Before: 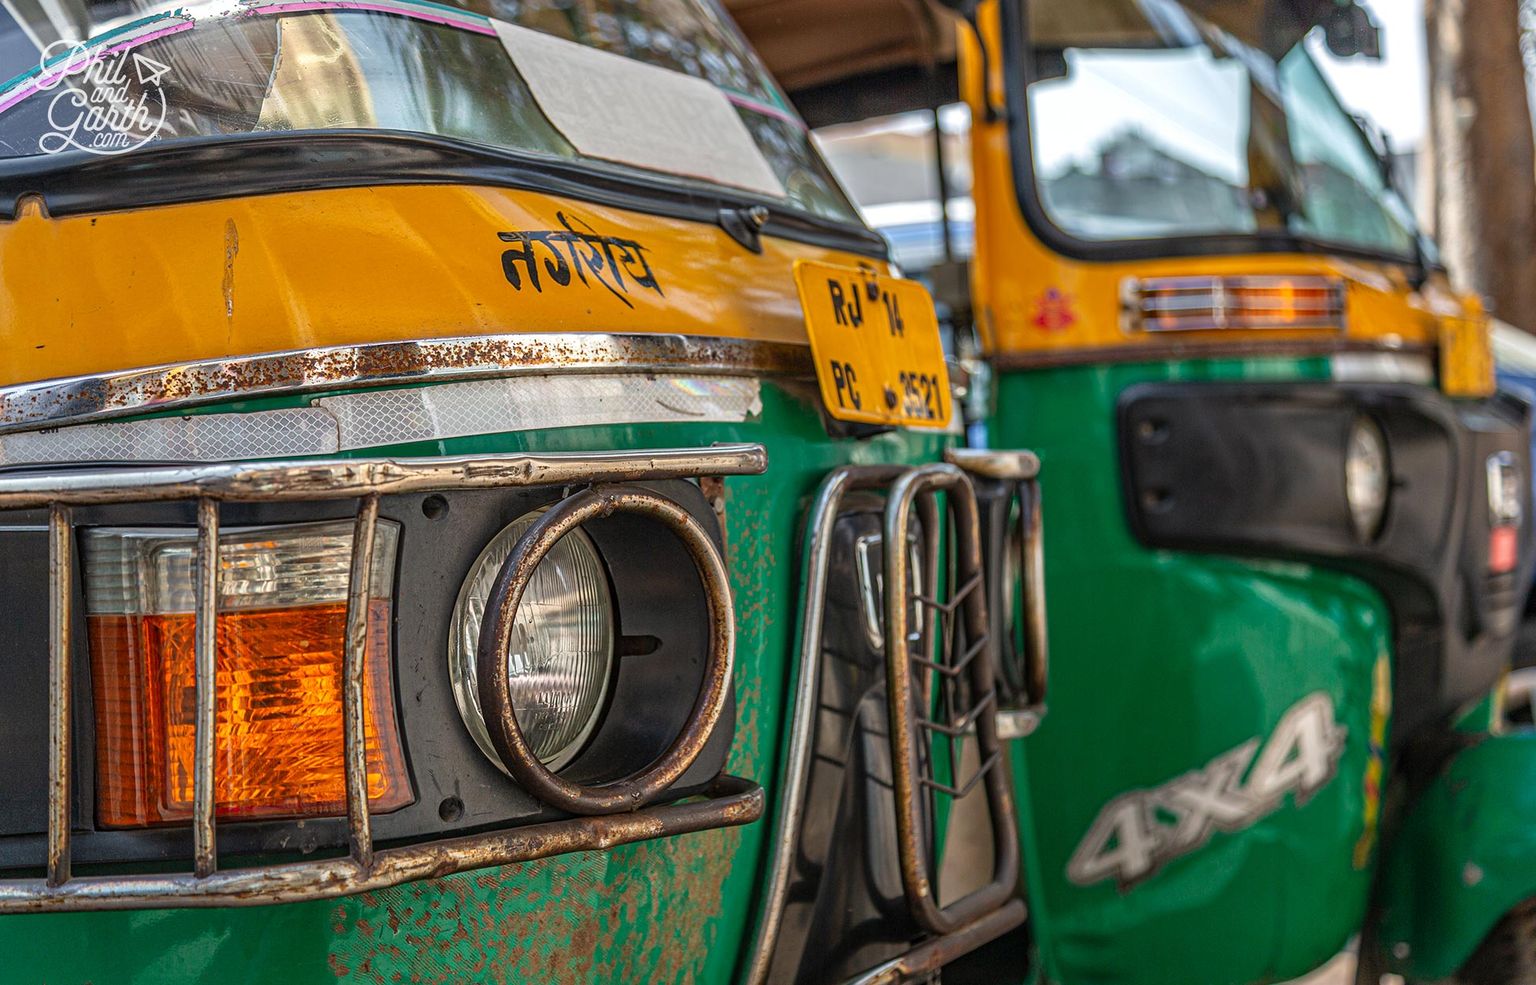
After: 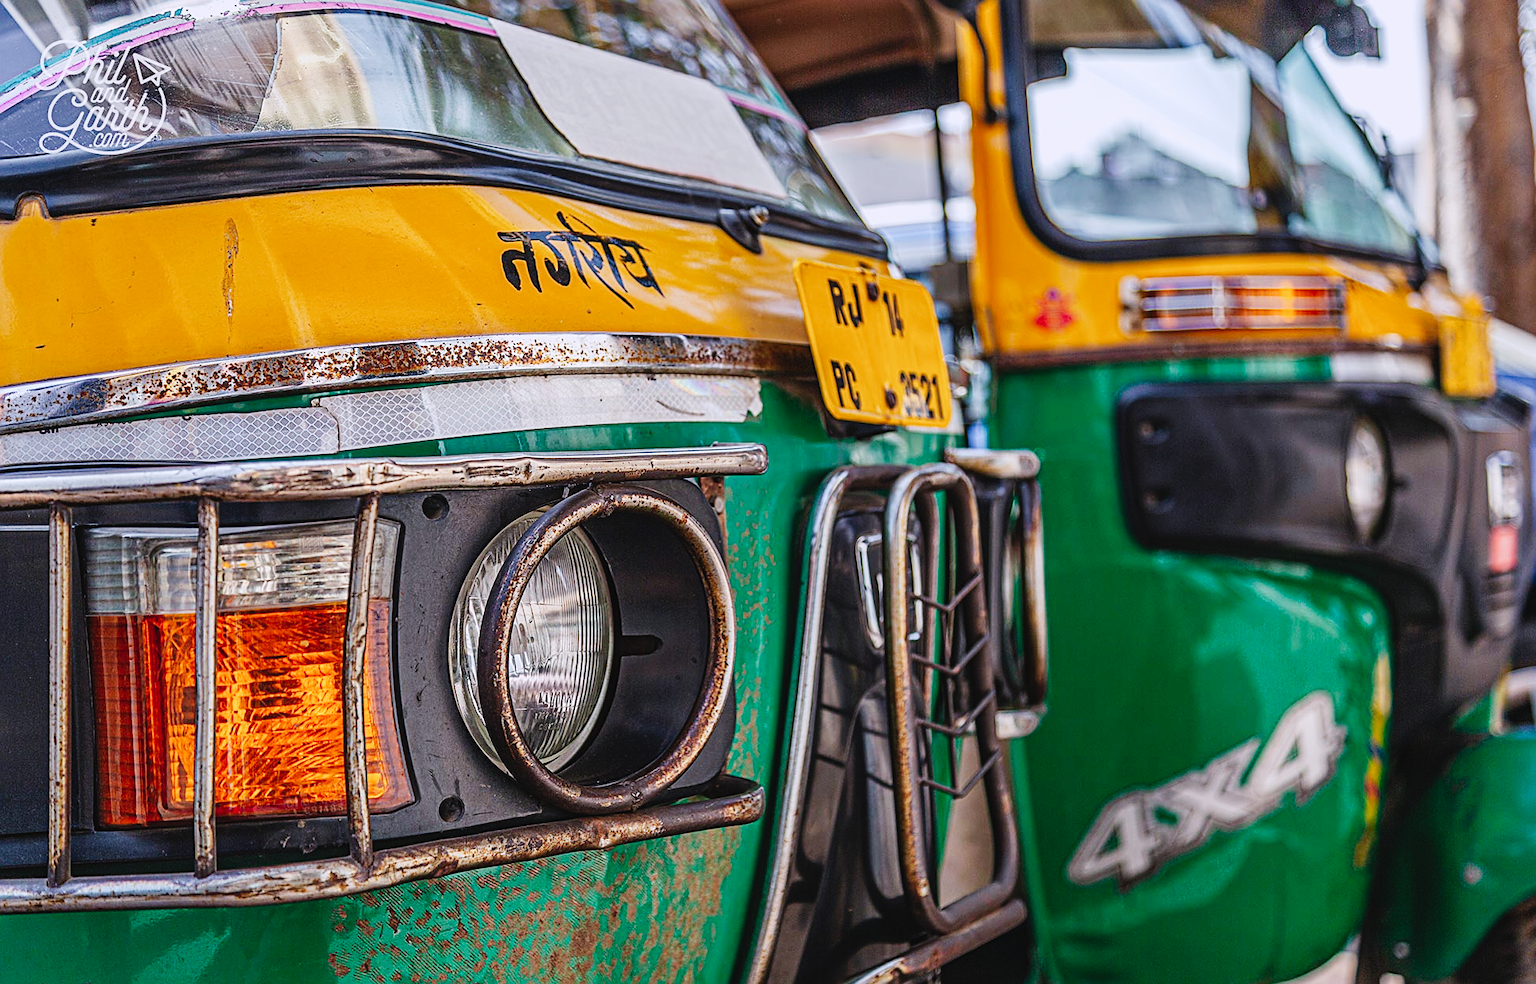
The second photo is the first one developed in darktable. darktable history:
sharpen: on, module defaults
color calibration: illuminant custom, x 0.363, y 0.385, temperature 4526.49 K
tone curve: curves: ch0 [(0, 0.03) (0.113, 0.087) (0.207, 0.184) (0.515, 0.612) (0.712, 0.793) (1, 0.946)]; ch1 [(0, 0) (0.172, 0.123) (0.317, 0.279) (0.414, 0.382) (0.476, 0.479) (0.505, 0.498) (0.534, 0.534) (0.621, 0.65) (0.709, 0.764) (1, 1)]; ch2 [(0, 0) (0.411, 0.424) (0.505, 0.505) (0.521, 0.524) (0.537, 0.57) (0.65, 0.699) (1, 1)], preserve colors none
